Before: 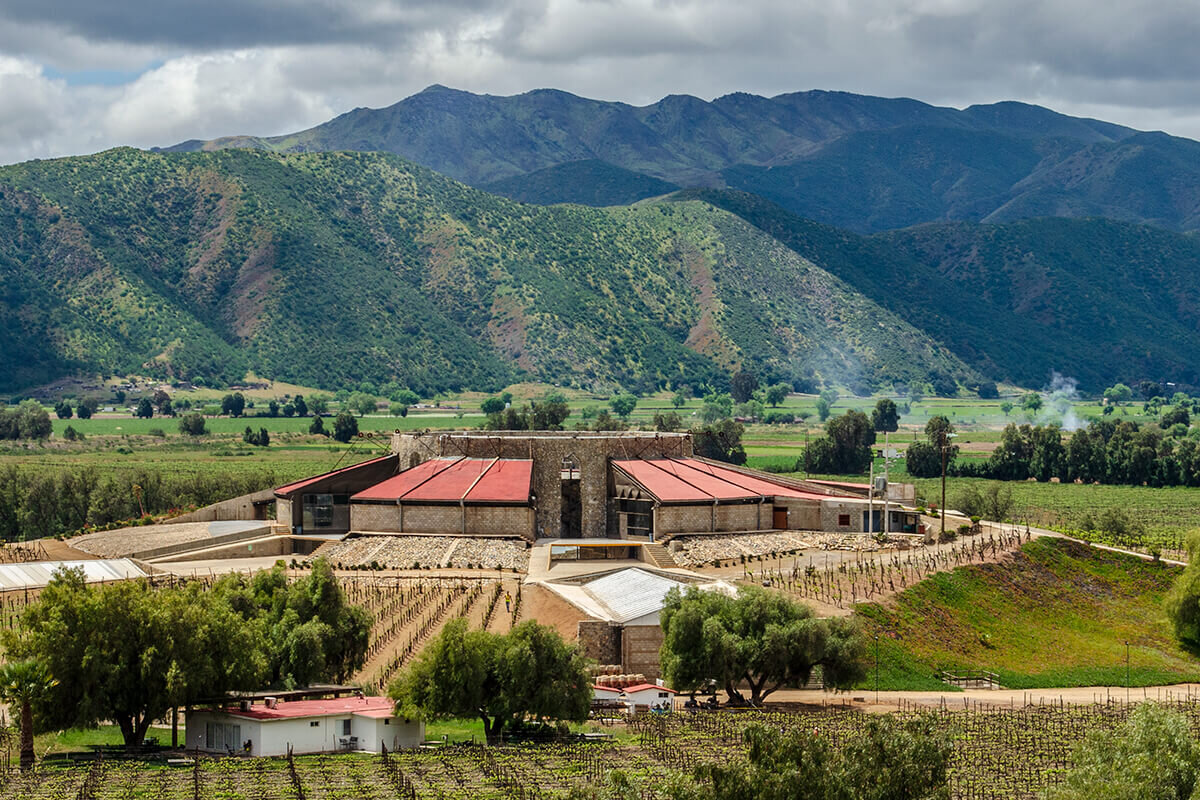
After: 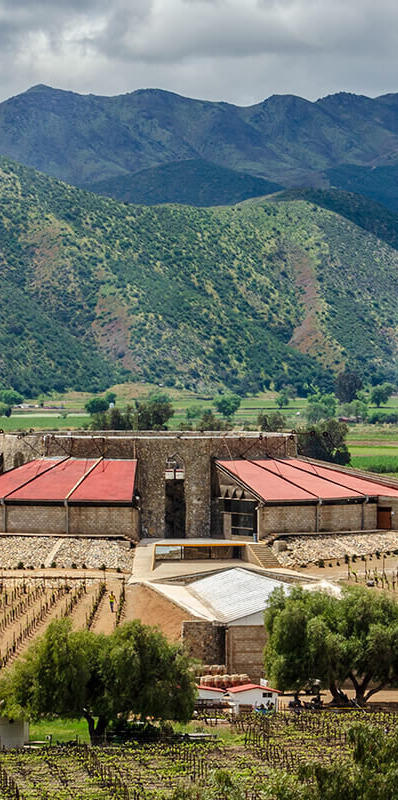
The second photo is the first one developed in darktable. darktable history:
crop: left 33.059%, right 33.713%
